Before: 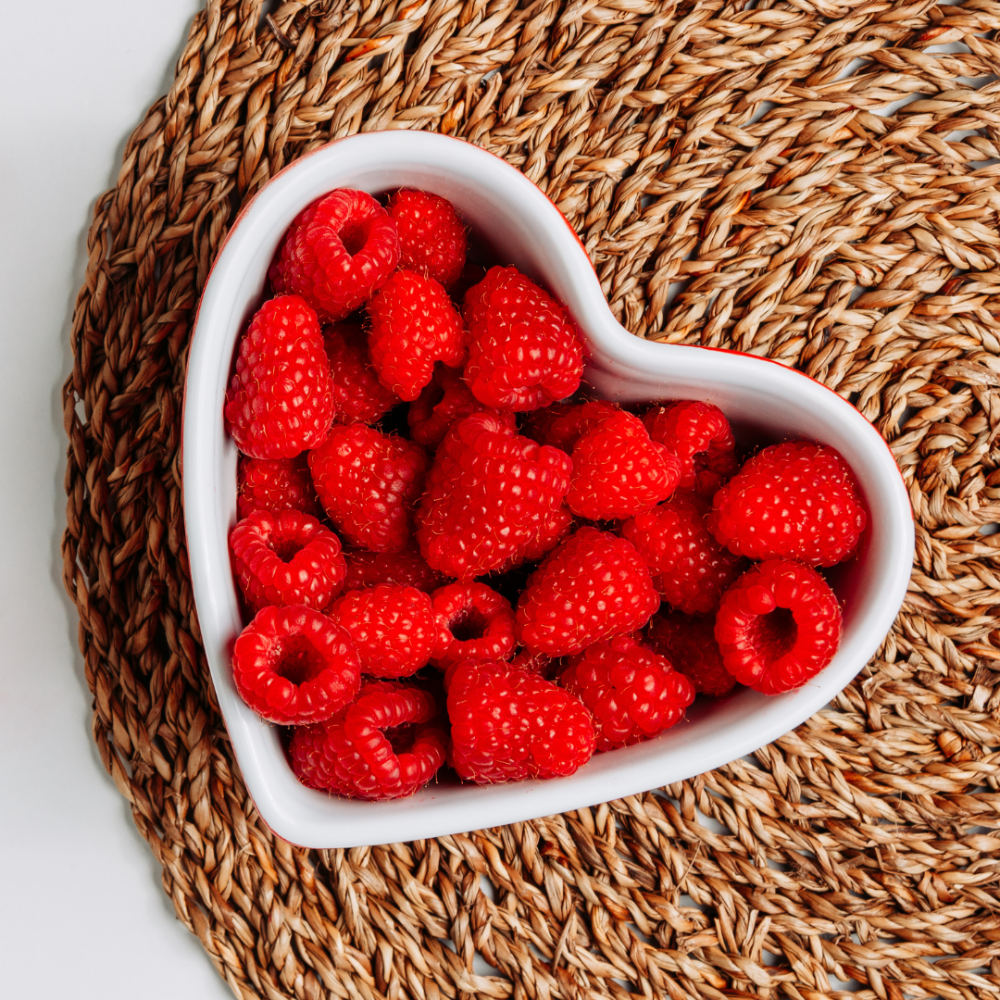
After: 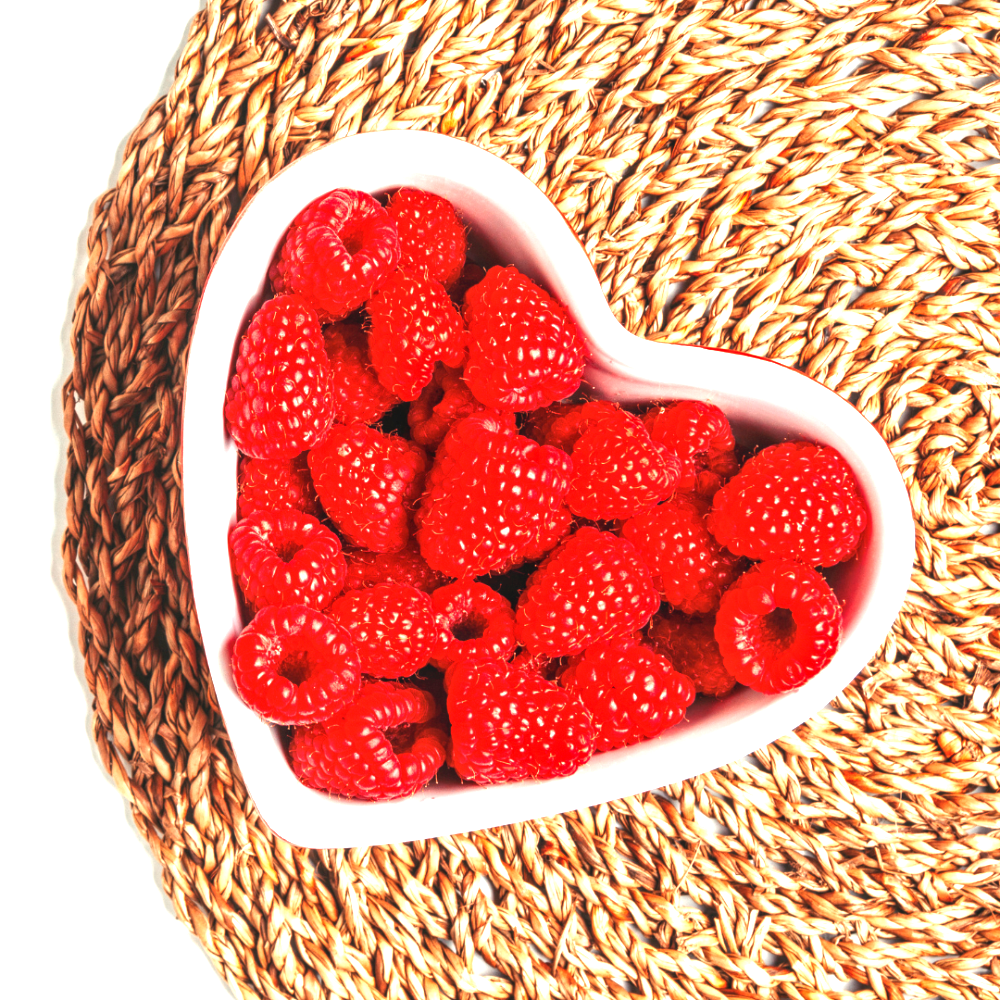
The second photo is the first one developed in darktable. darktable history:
exposure: black level correction 0, exposure 1.75 EV, compensate exposure bias true, compensate highlight preservation false
local contrast: detail 110%
